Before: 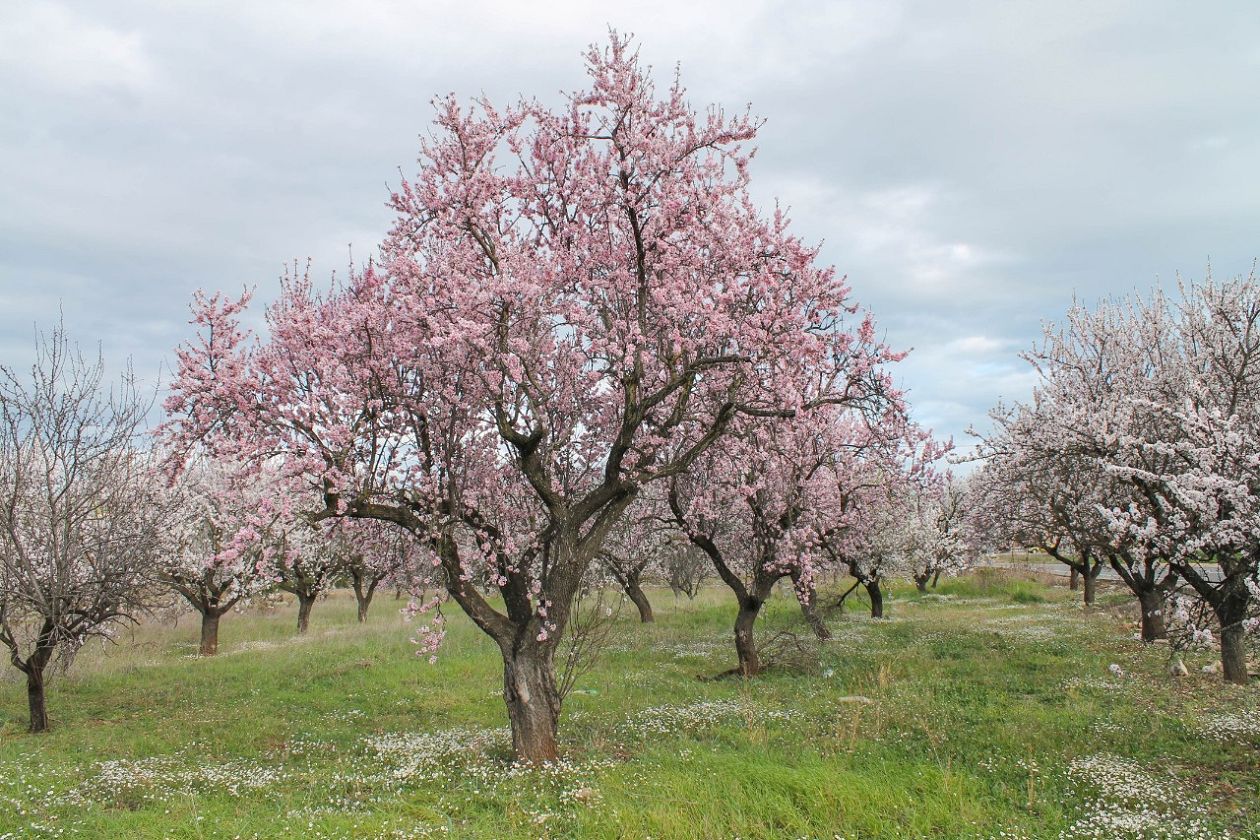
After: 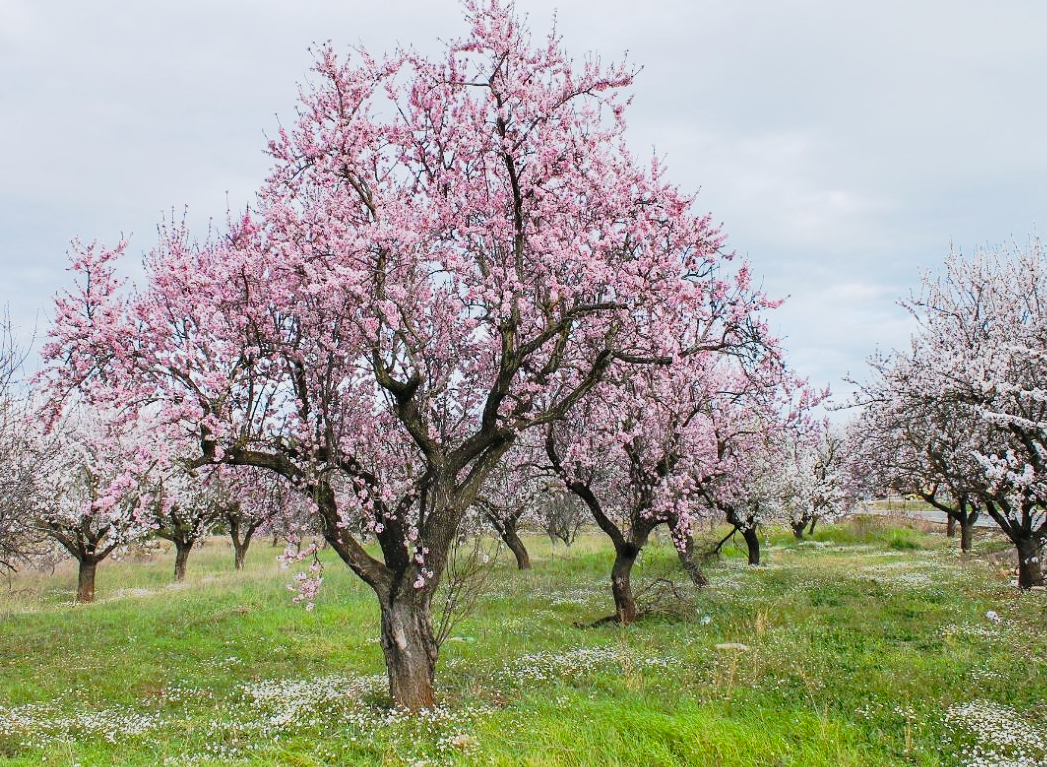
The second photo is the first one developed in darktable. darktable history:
tone curve: curves: ch0 [(0, 0.008) (0.081, 0.044) (0.177, 0.123) (0.283, 0.253) (0.416, 0.449) (0.495, 0.524) (0.661, 0.756) (0.796, 0.859) (1, 0.951)]; ch1 [(0, 0) (0.161, 0.092) (0.35, 0.33) (0.392, 0.392) (0.427, 0.426) (0.479, 0.472) (0.505, 0.5) (0.521, 0.524) (0.567, 0.564) (0.583, 0.588) (0.625, 0.627) (0.678, 0.733) (1, 1)]; ch2 [(0, 0) (0.346, 0.362) (0.404, 0.427) (0.502, 0.499) (0.531, 0.523) (0.544, 0.561) (0.58, 0.59) (0.629, 0.642) (0.717, 0.678) (1, 1)], preserve colors none
crop: left 9.809%, top 6.34%, right 7.092%, bottom 2.292%
color calibration: output R [0.994, 0.059, -0.119, 0], output G [-0.036, 1.09, -0.119, 0], output B [0.078, -0.108, 0.961, 0], illuminant as shot in camera, x 0.358, y 0.373, temperature 4628.91 K, saturation algorithm version 1 (2020)
